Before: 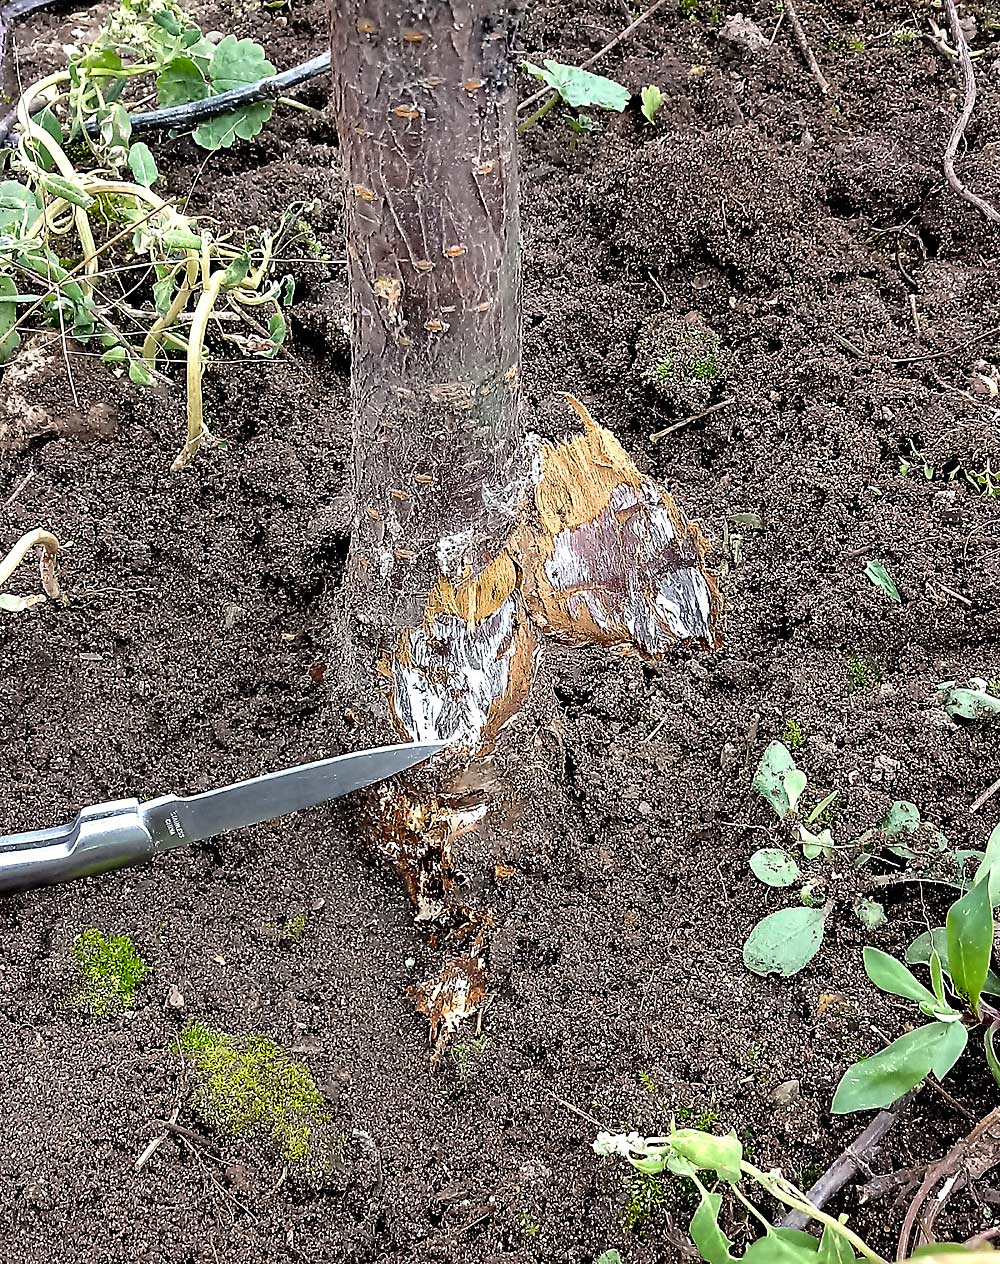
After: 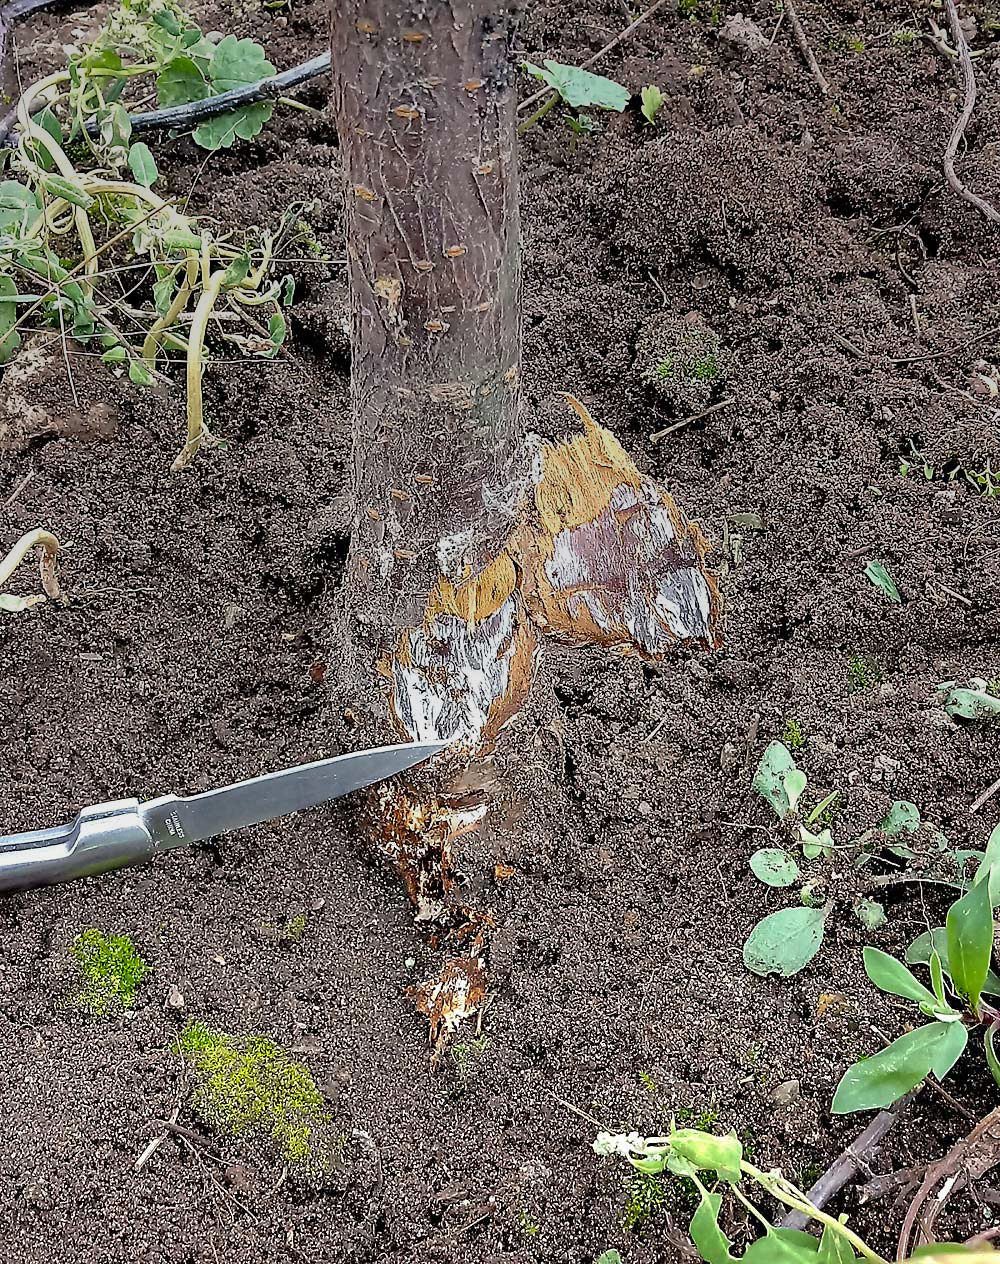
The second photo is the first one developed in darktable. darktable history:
shadows and highlights: on, module defaults
graduated density: on, module defaults
